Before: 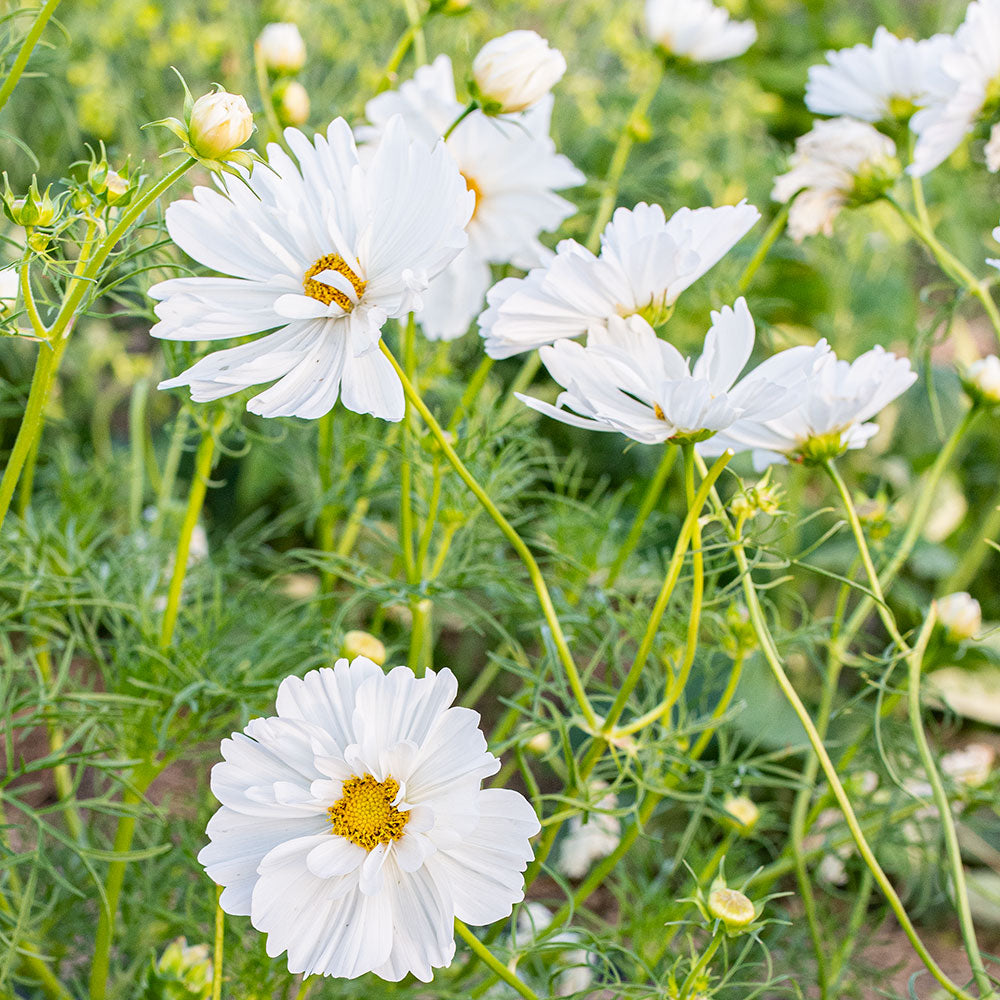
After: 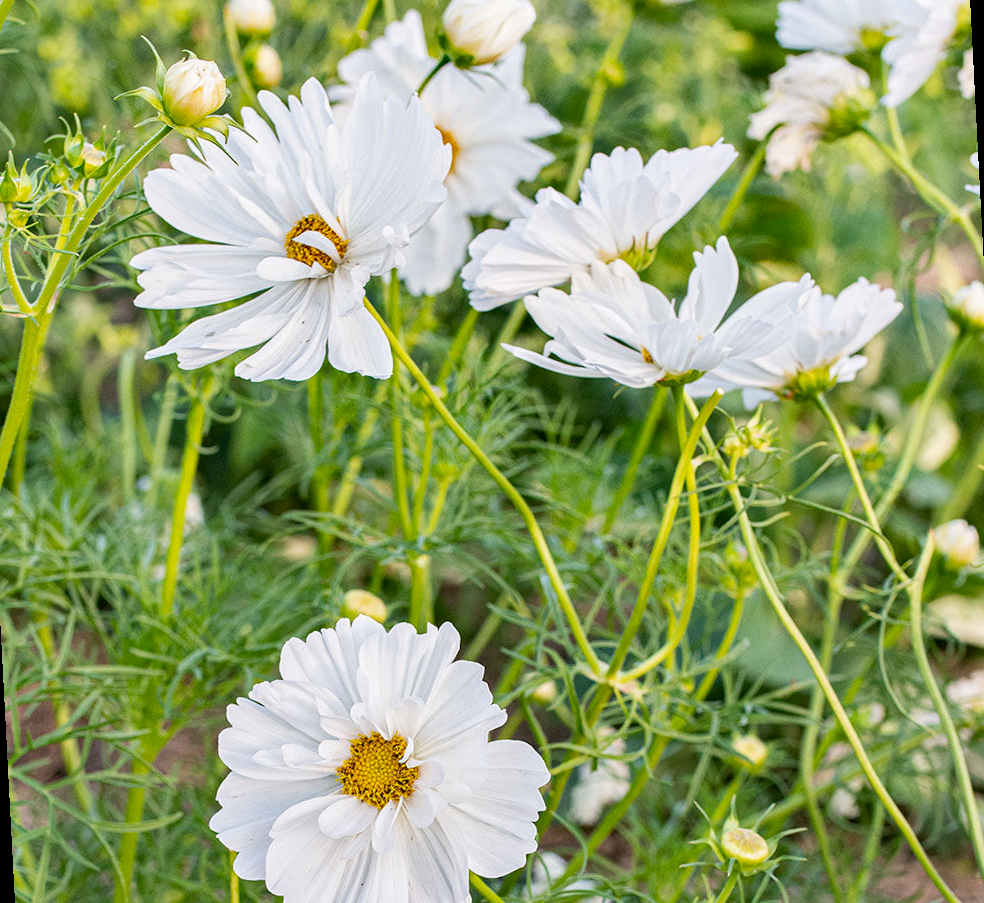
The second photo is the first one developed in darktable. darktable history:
rotate and perspective: rotation -3°, crop left 0.031, crop right 0.968, crop top 0.07, crop bottom 0.93
shadows and highlights: low approximation 0.01, soften with gaussian
exposure: black level correction 0.001, compensate highlight preservation false
